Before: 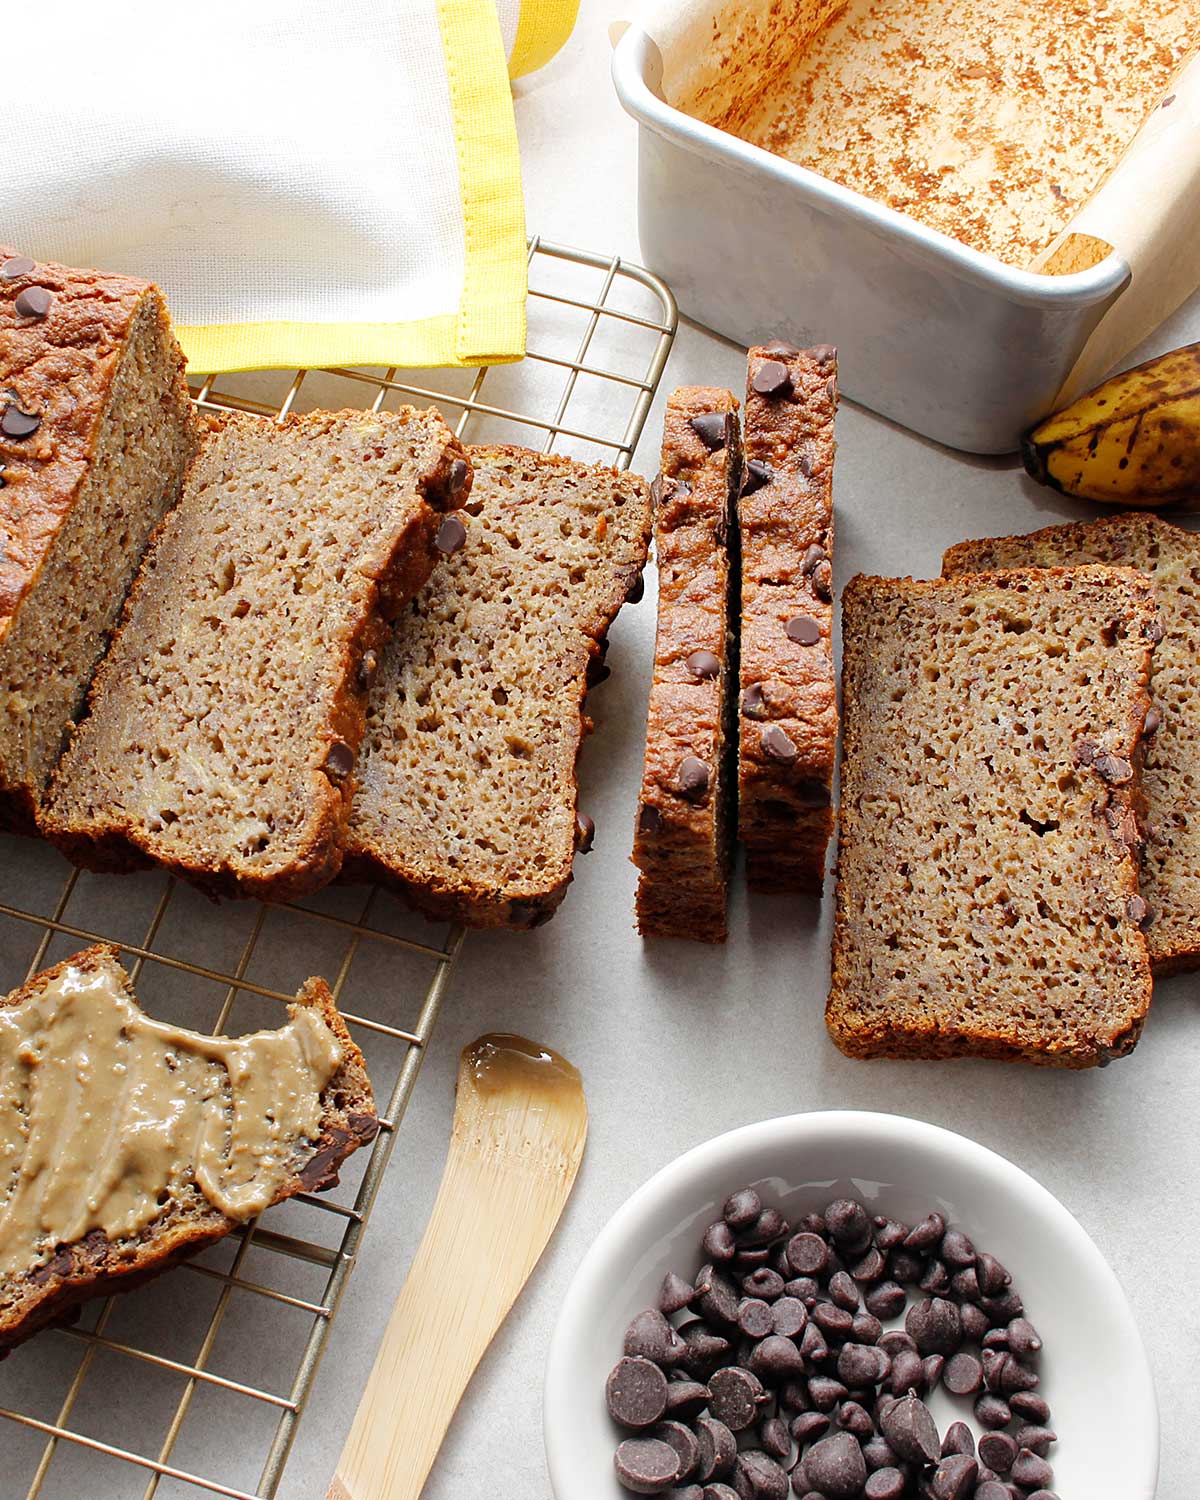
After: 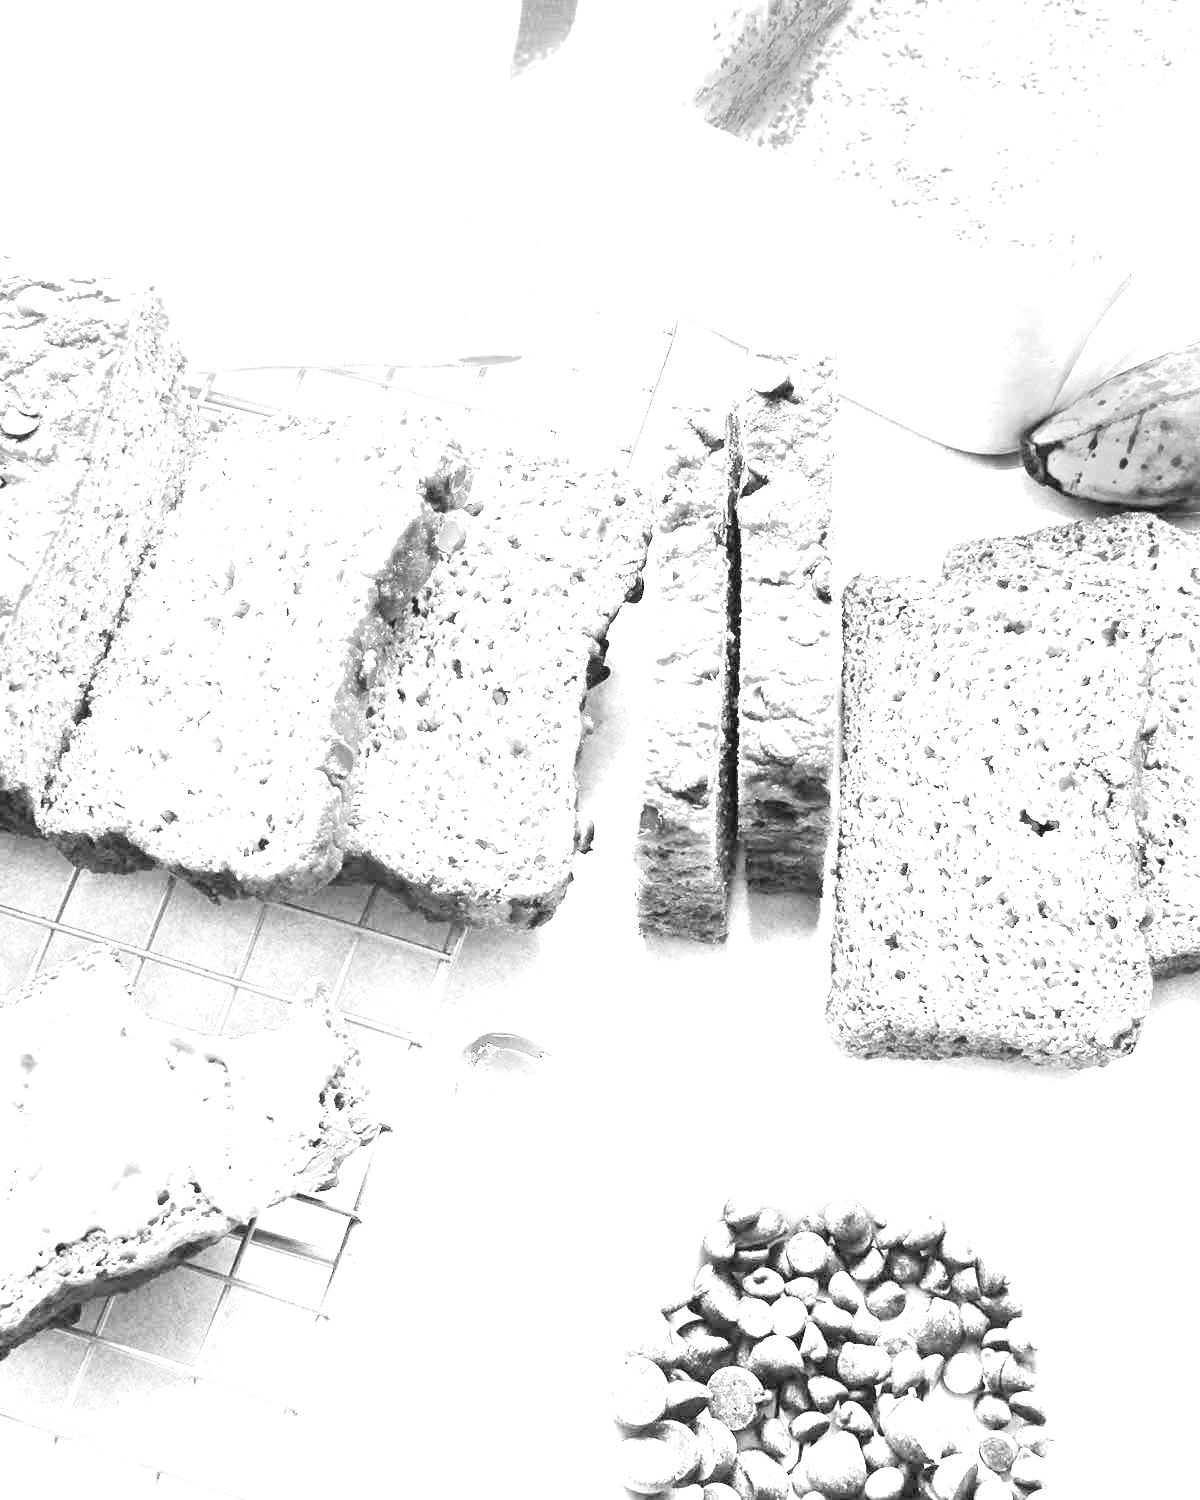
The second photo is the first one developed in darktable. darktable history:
monochrome: on, module defaults
exposure: black level correction 0, exposure 4 EV, compensate exposure bias true, compensate highlight preservation false
contrast brightness saturation: contrast 0.2, brightness 0.2, saturation 0.8
